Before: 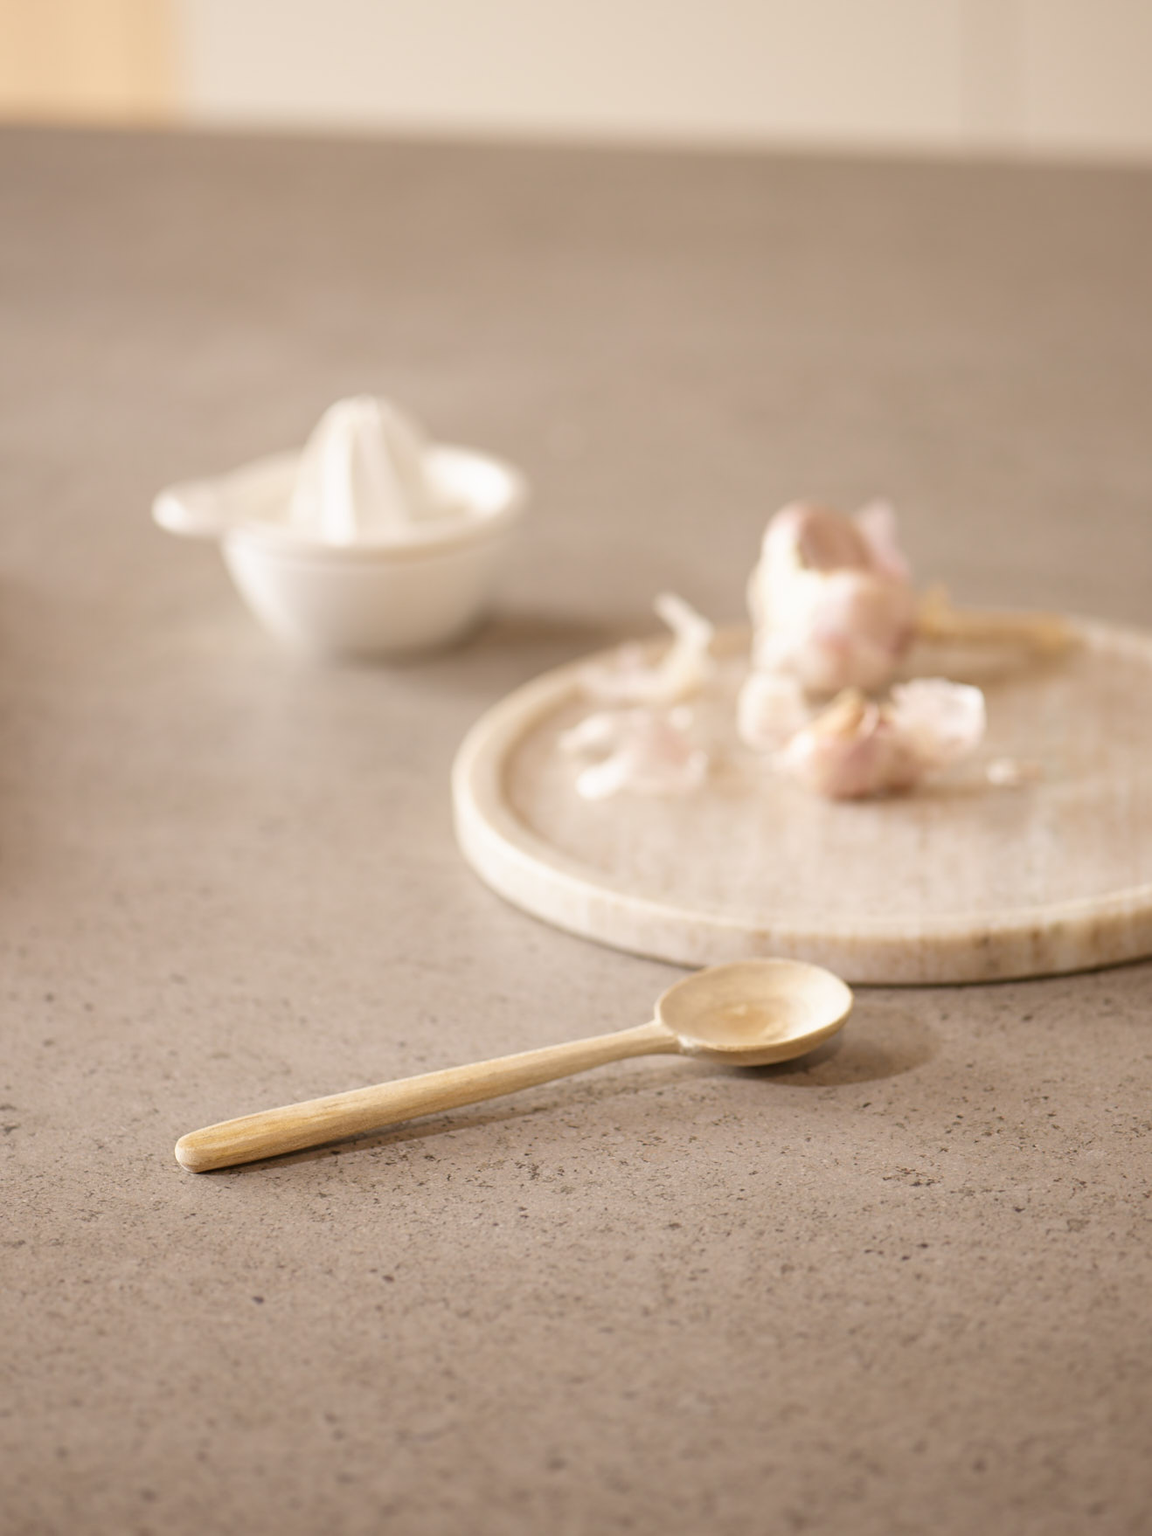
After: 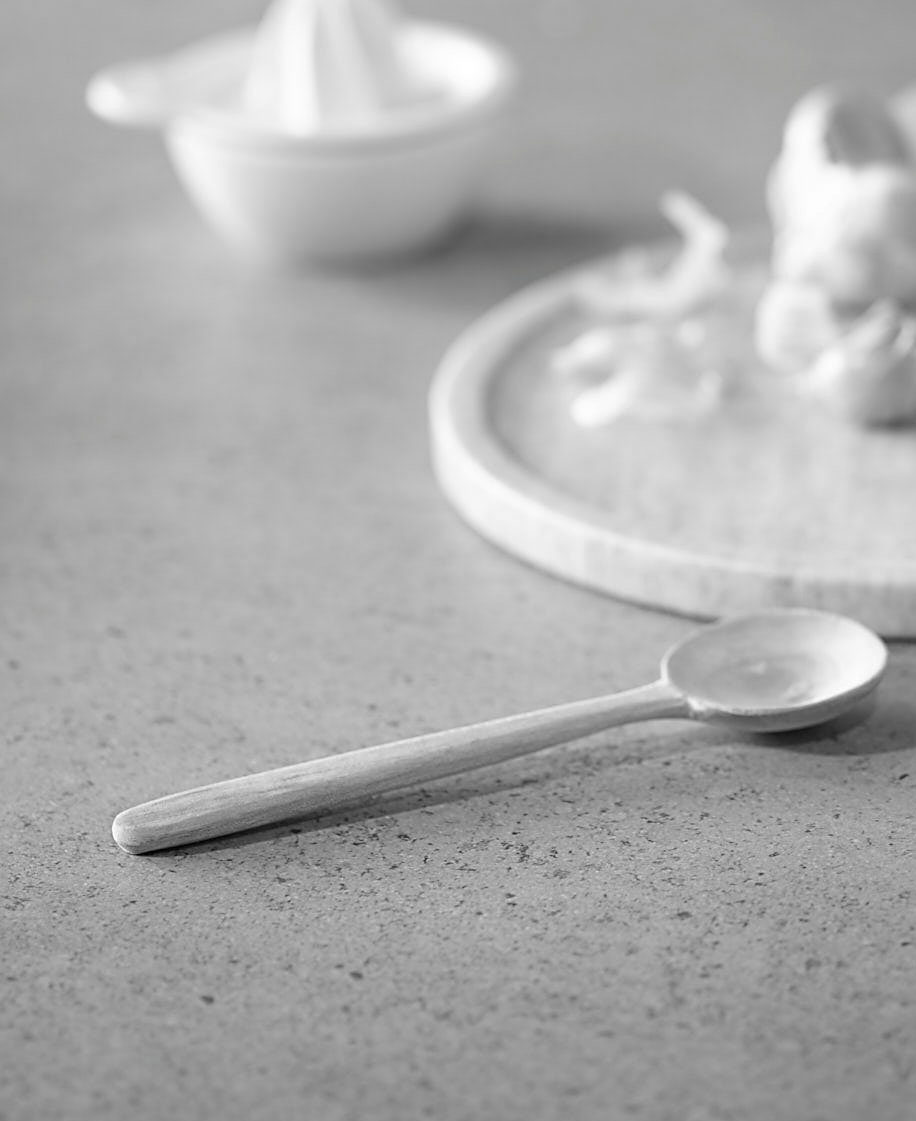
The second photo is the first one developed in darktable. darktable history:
color balance rgb: perceptual saturation grading › global saturation 25.231%, global vibrance 15.578%
sharpen: on, module defaults
color calibration: output gray [0.22, 0.42, 0.37, 0], illuminant as shot in camera, x 0.37, y 0.382, temperature 4318.22 K
crop: left 6.736%, top 27.759%, right 23.755%, bottom 8.455%
